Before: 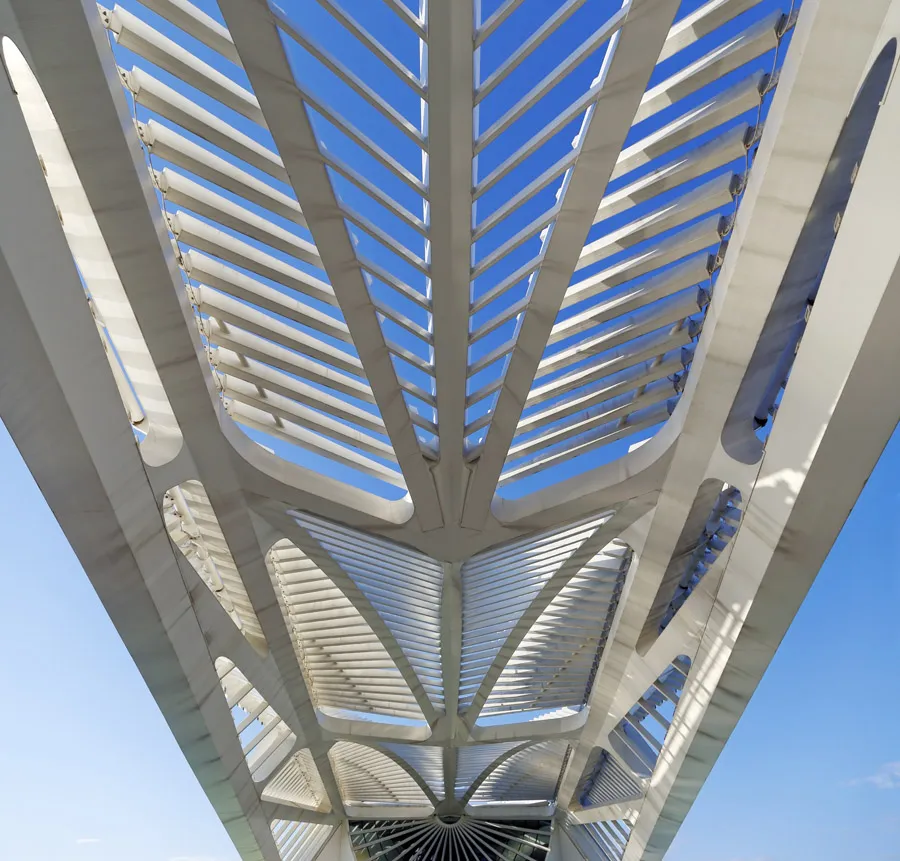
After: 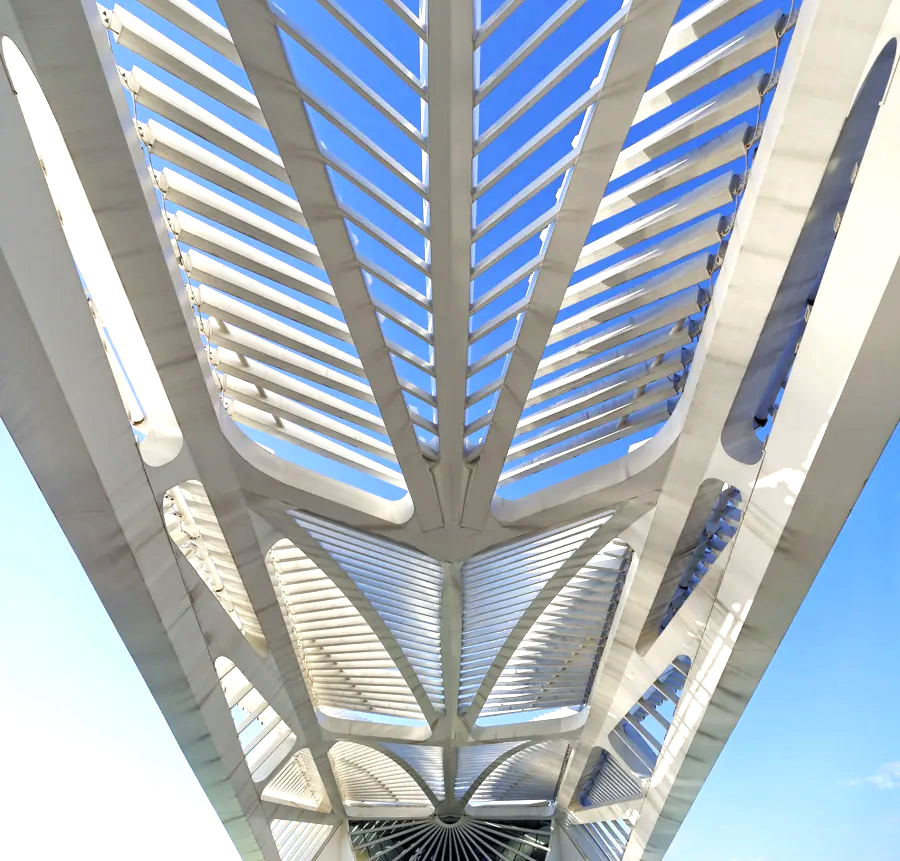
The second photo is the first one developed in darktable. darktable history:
exposure: black level correction 0, exposure 0.7 EV, compensate exposure bias true, compensate highlight preservation false
local contrast: mode bilateral grid, contrast 20, coarseness 50, detail 120%, midtone range 0.2
